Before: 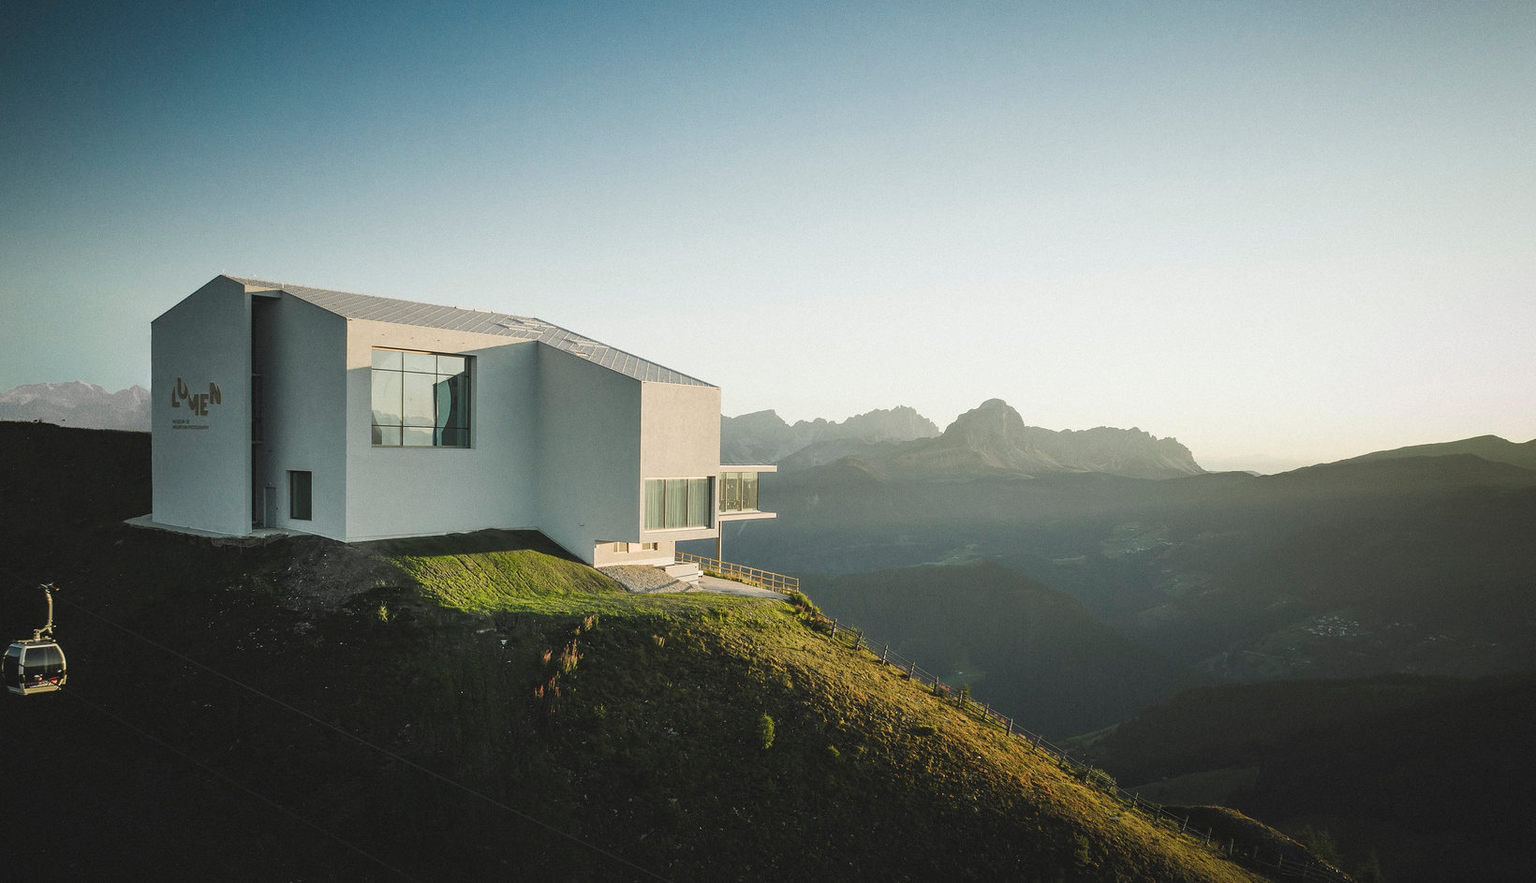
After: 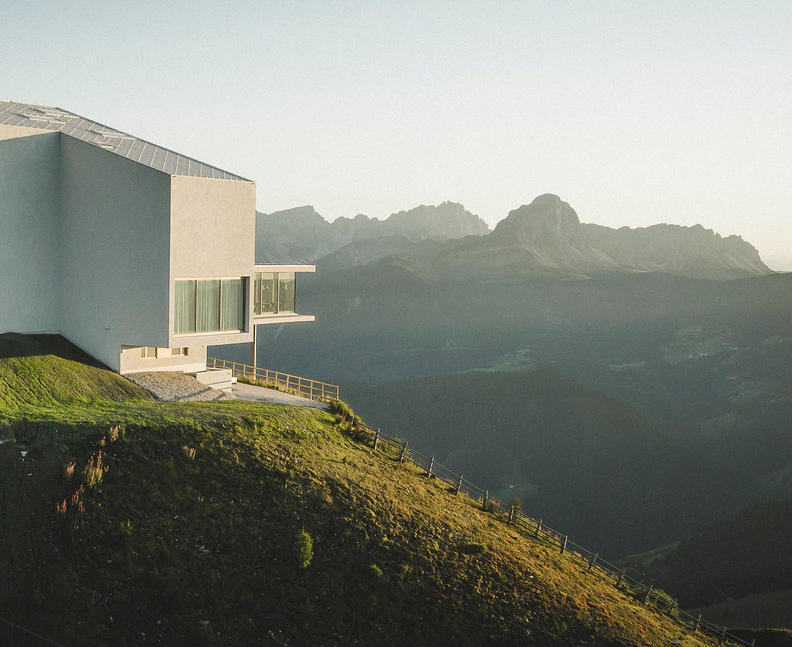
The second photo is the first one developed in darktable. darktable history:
crop: left 31.379%, top 24.658%, right 20.326%, bottom 6.628%
tone equalizer: on, module defaults
